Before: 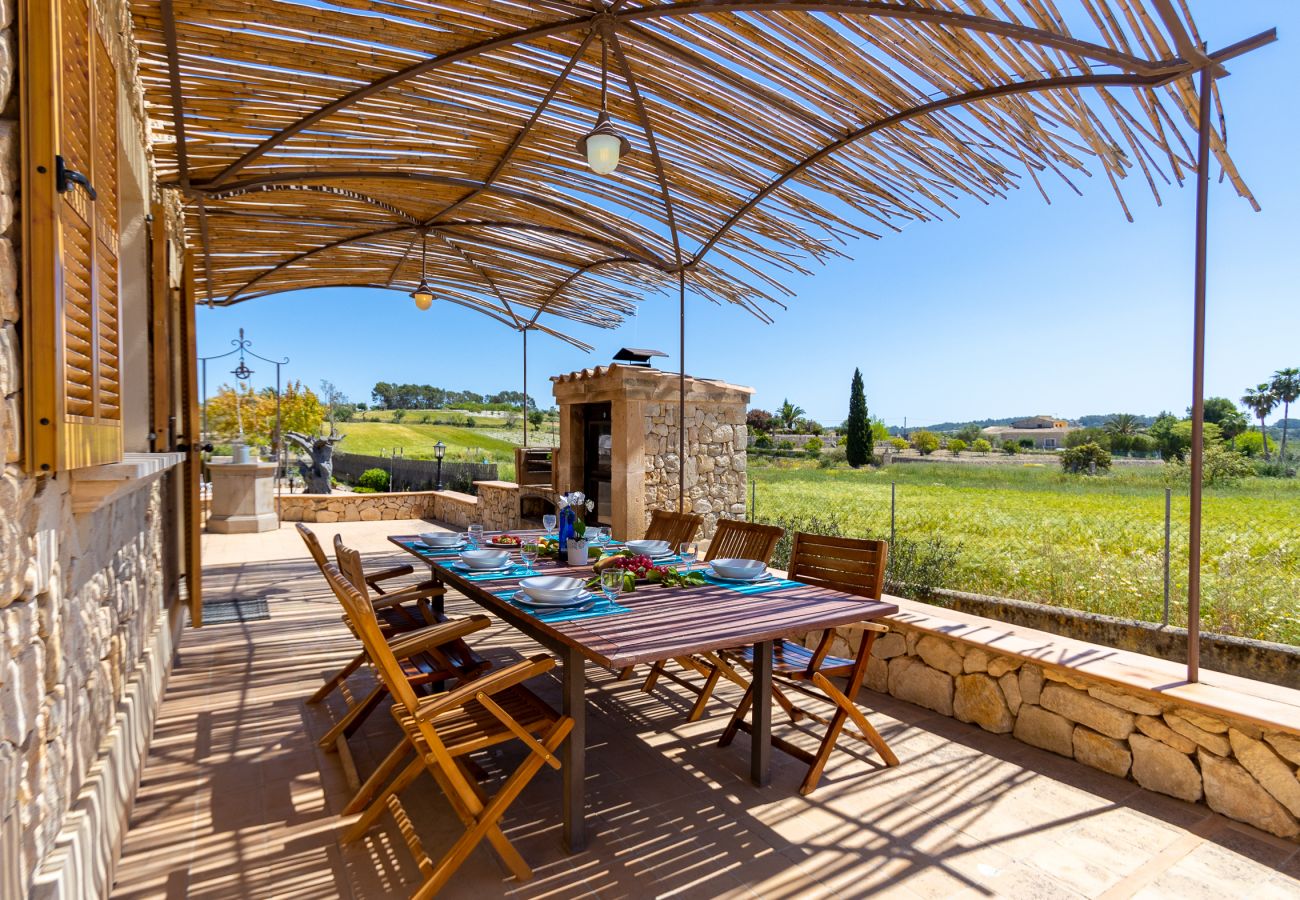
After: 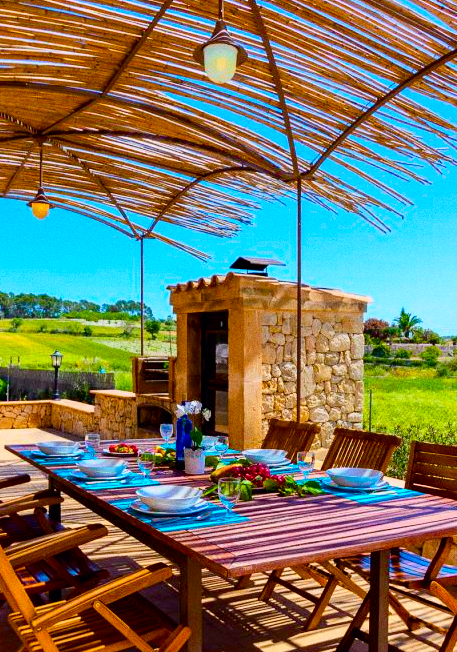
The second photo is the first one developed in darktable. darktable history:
shadows and highlights: shadows -20, white point adjustment -2, highlights -35
grain: on, module defaults
crop and rotate: left 29.476%, top 10.214%, right 35.32%, bottom 17.333%
color balance rgb: perceptual saturation grading › global saturation 20%, perceptual saturation grading › highlights -25%, perceptual saturation grading › shadows 25%, global vibrance 50%
tone curve: curves: ch0 [(0, 0) (0.051, 0.03) (0.096, 0.071) (0.243, 0.246) (0.461, 0.515) (0.605, 0.692) (0.761, 0.85) (0.881, 0.933) (1, 0.984)]; ch1 [(0, 0) (0.1, 0.038) (0.318, 0.243) (0.431, 0.384) (0.488, 0.475) (0.499, 0.499) (0.534, 0.546) (0.567, 0.592) (0.601, 0.632) (0.734, 0.809) (1, 1)]; ch2 [(0, 0) (0.297, 0.257) (0.414, 0.379) (0.453, 0.45) (0.479, 0.483) (0.504, 0.499) (0.52, 0.519) (0.541, 0.554) (0.614, 0.652) (0.817, 0.874) (1, 1)], color space Lab, independent channels, preserve colors none
